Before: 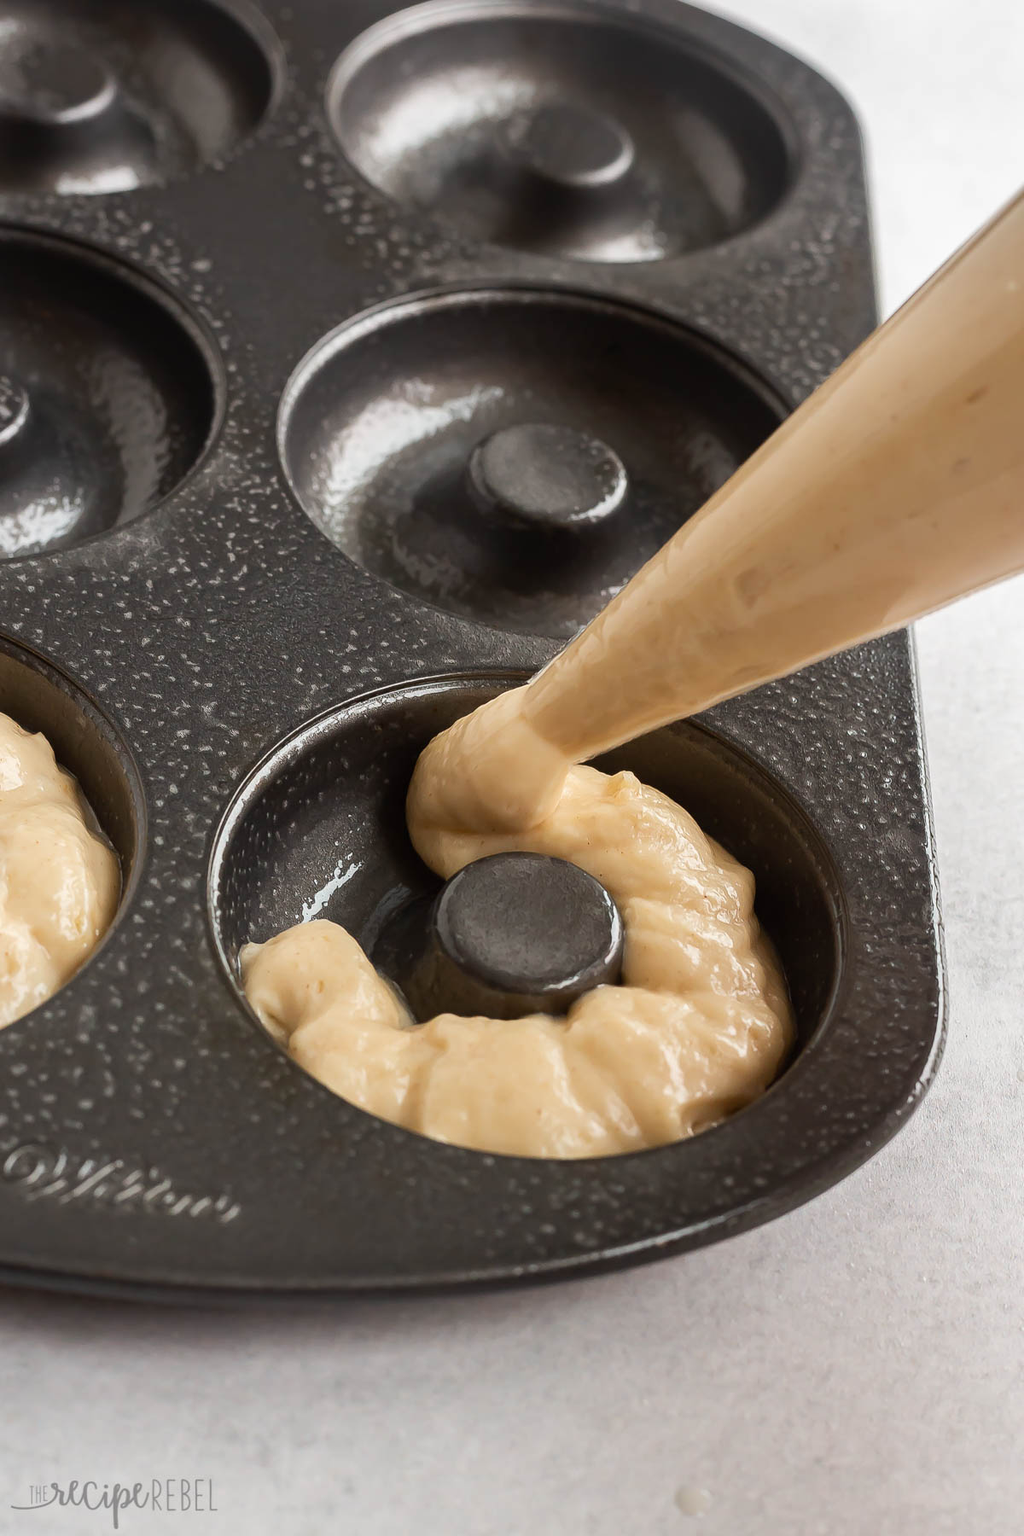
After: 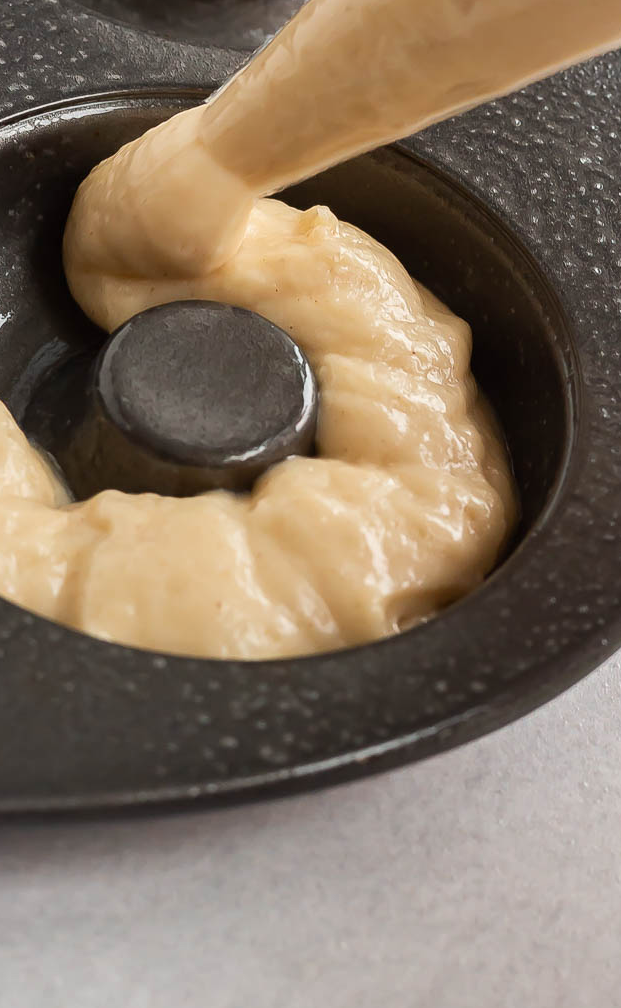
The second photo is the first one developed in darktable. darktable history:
crop: left 34.479%, top 38.822%, right 13.718%, bottom 5.172%
shadows and highlights: radius 264.75, soften with gaussian
